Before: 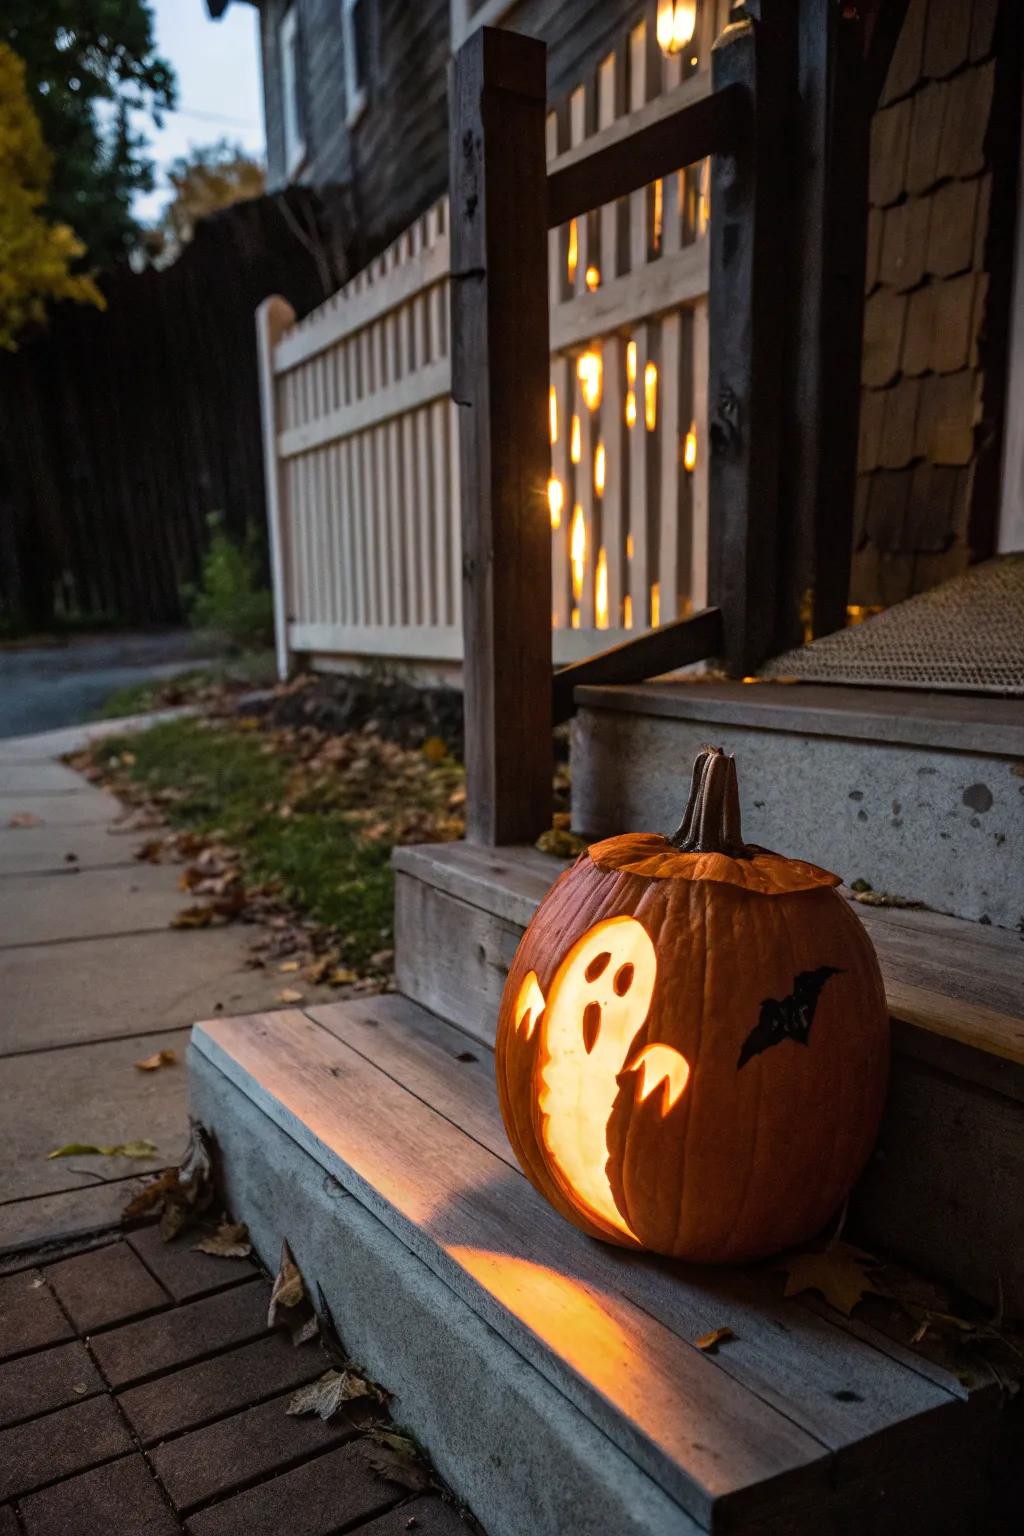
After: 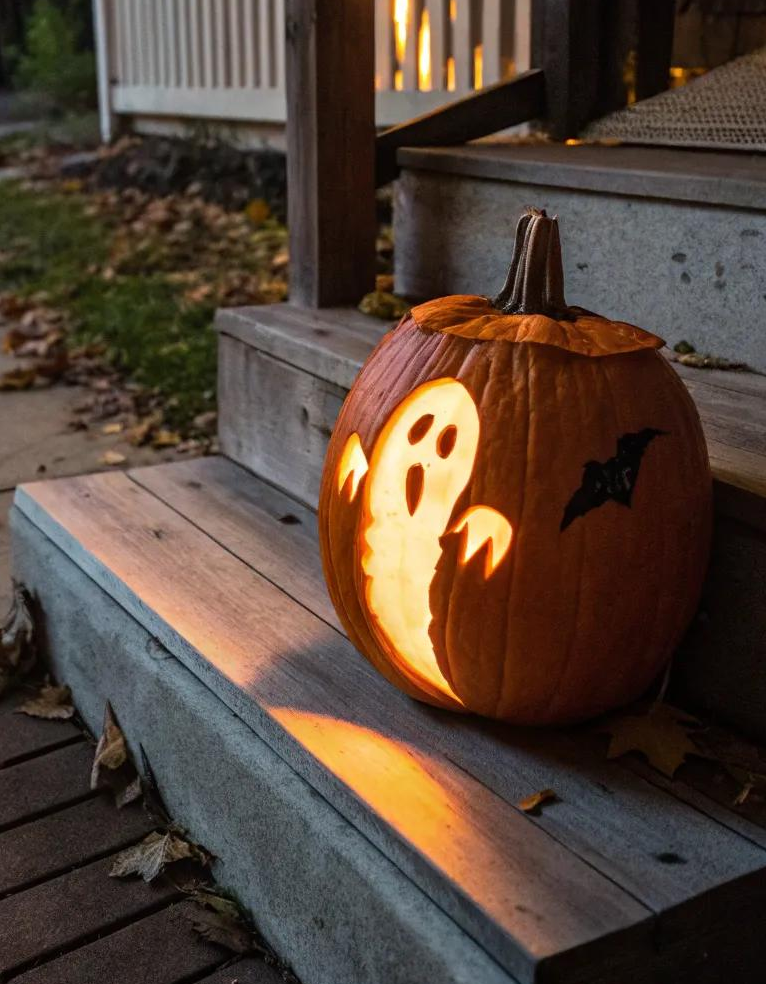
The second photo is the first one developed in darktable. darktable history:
crop and rotate: left 17.286%, top 35.09%, right 7.859%, bottom 0.841%
